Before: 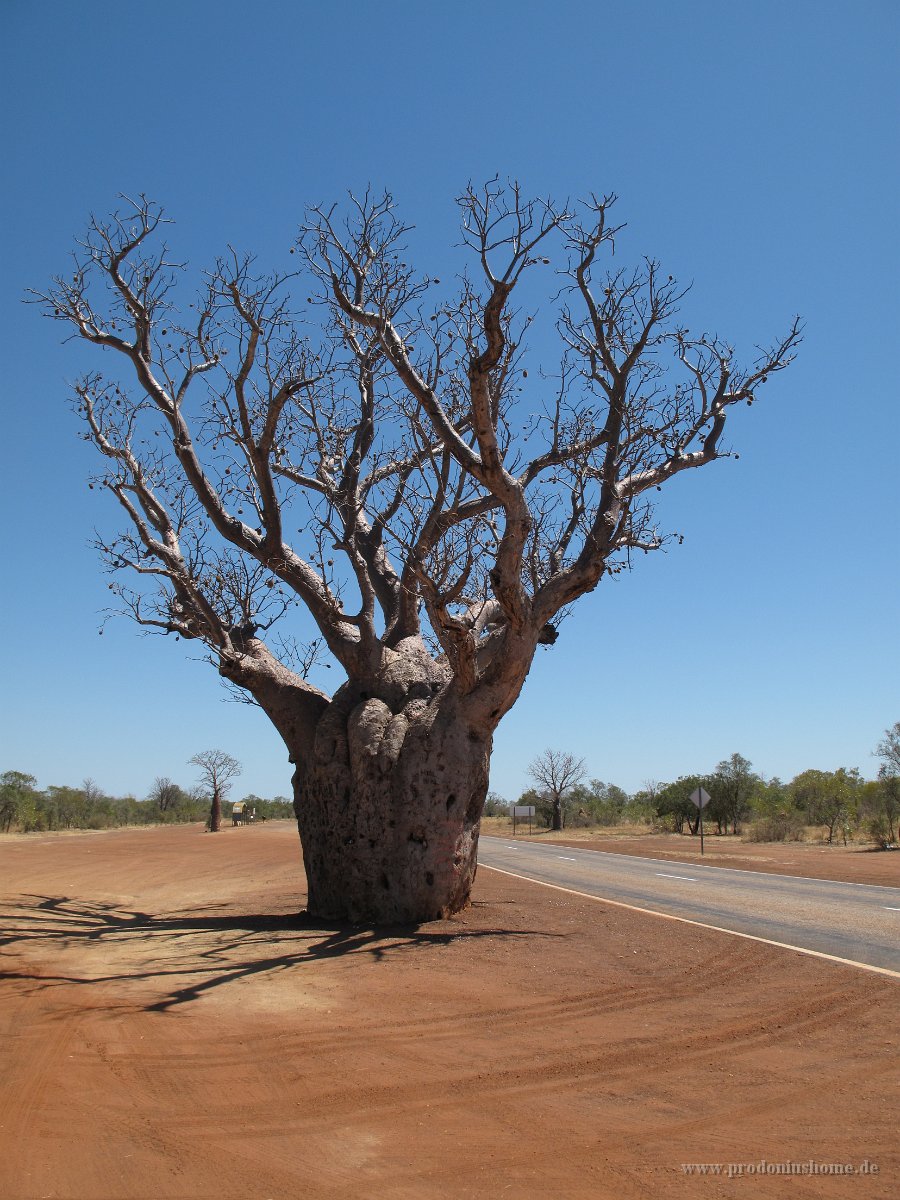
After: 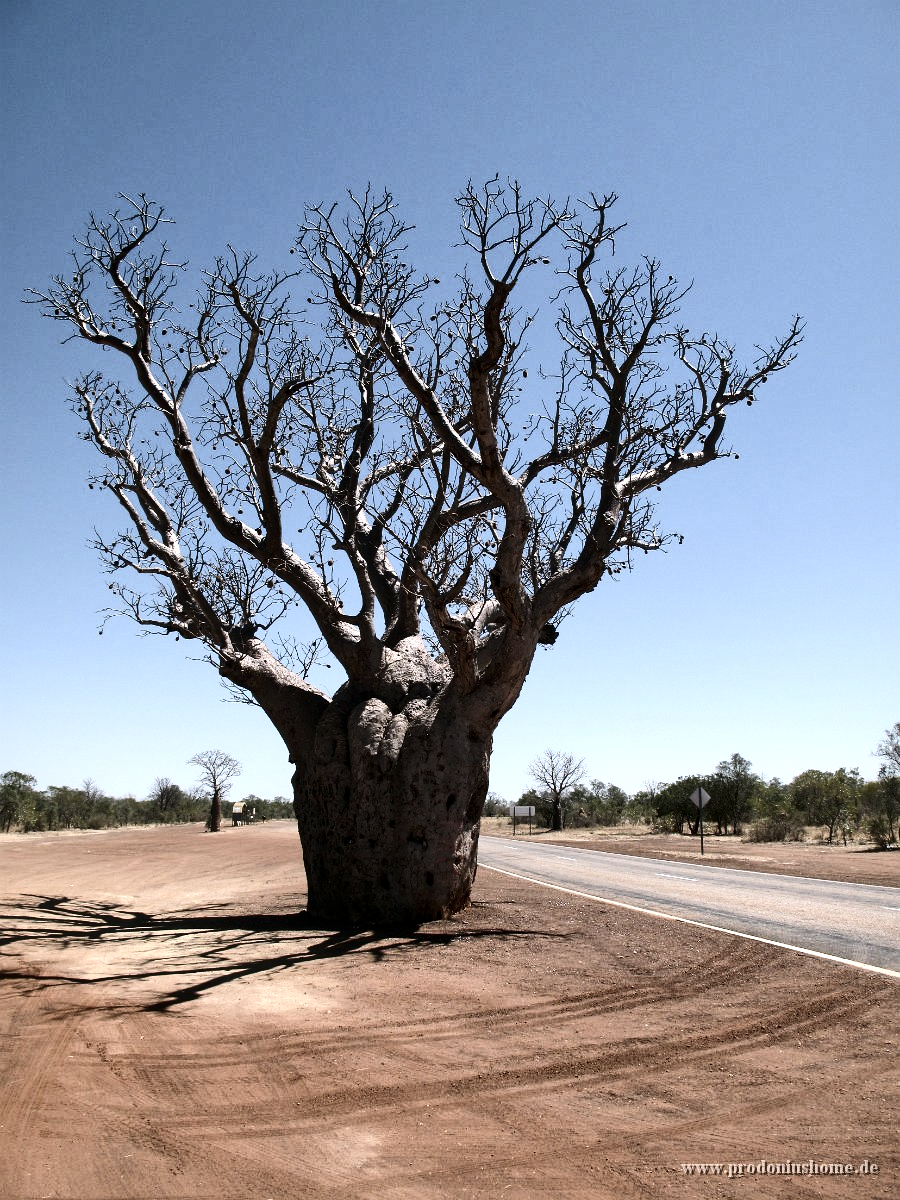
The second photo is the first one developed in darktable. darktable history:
contrast brightness saturation: contrast 0.25, saturation -0.31
local contrast: mode bilateral grid, contrast 25, coarseness 60, detail 151%, midtone range 0.2
color balance rgb: shadows lift › chroma 2%, shadows lift › hue 135.47°, highlights gain › chroma 2%, highlights gain › hue 291.01°, global offset › luminance 0.5%, perceptual saturation grading › global saturation -10.8%, perceptual saturation grading › highlights -26.83%, perceptual saturation grading › shadows 21.25%, perceptual brilliance grading › highlights 17.77%, perceptual brilliance grading › mid-tones 31.71%, perceptual brilliance grading › shadows -31.01%, global vibrance 24.91%
